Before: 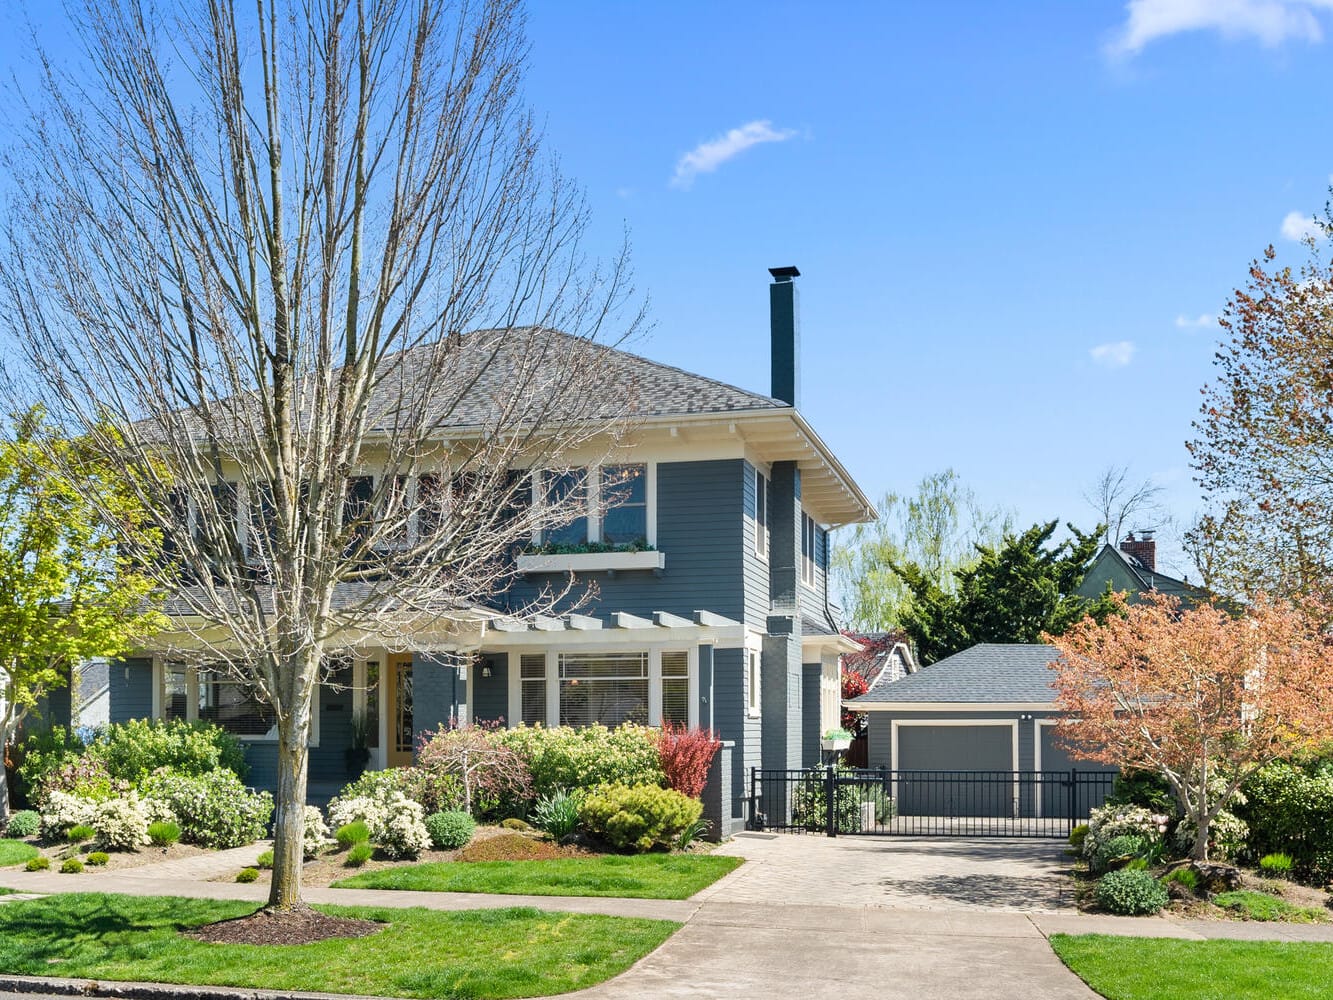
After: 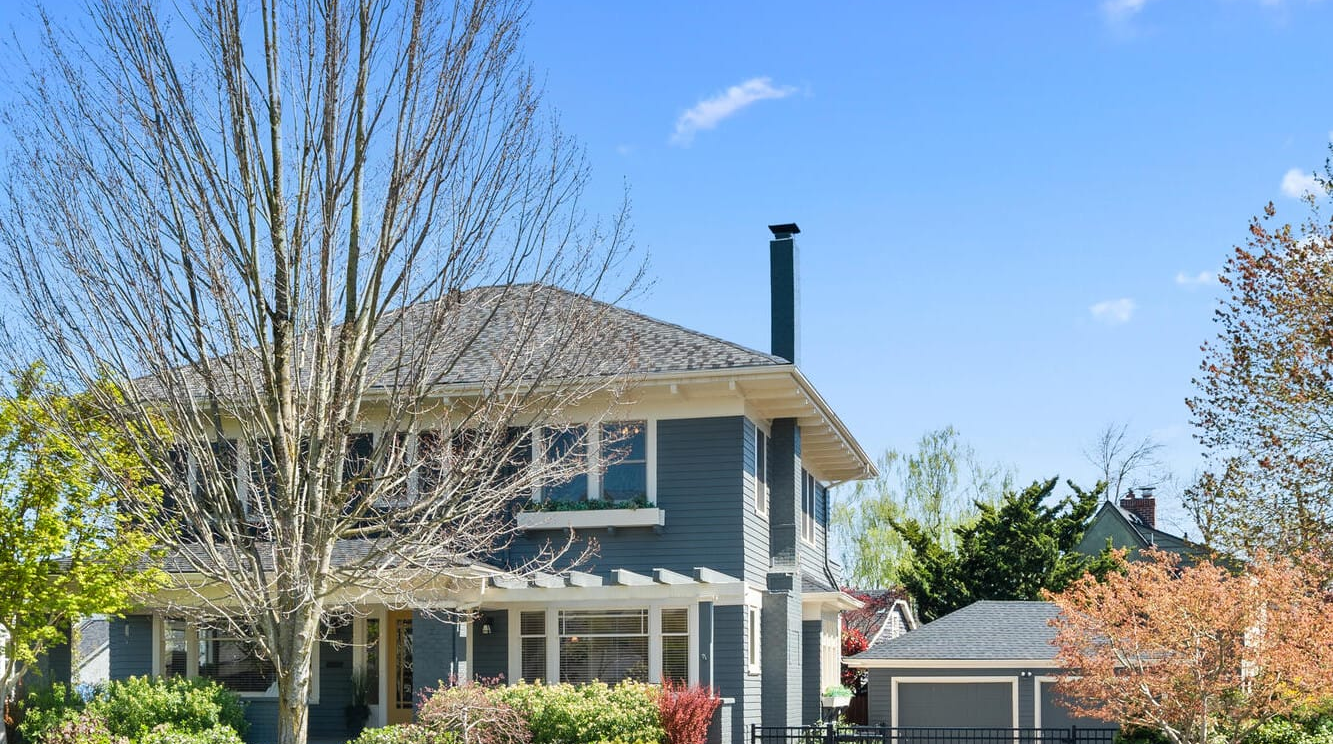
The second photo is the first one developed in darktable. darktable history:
crop: top 4.359%, bottom 21.142%
